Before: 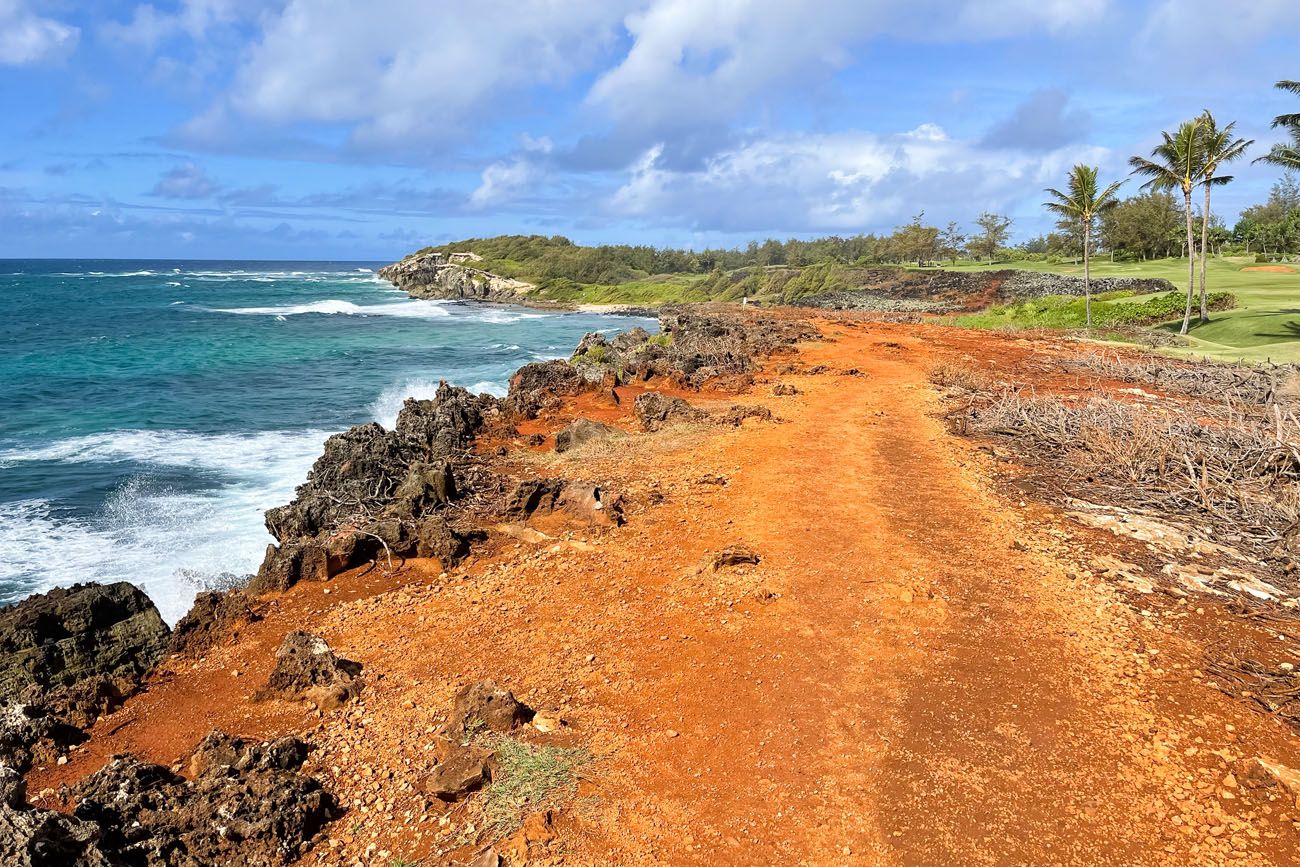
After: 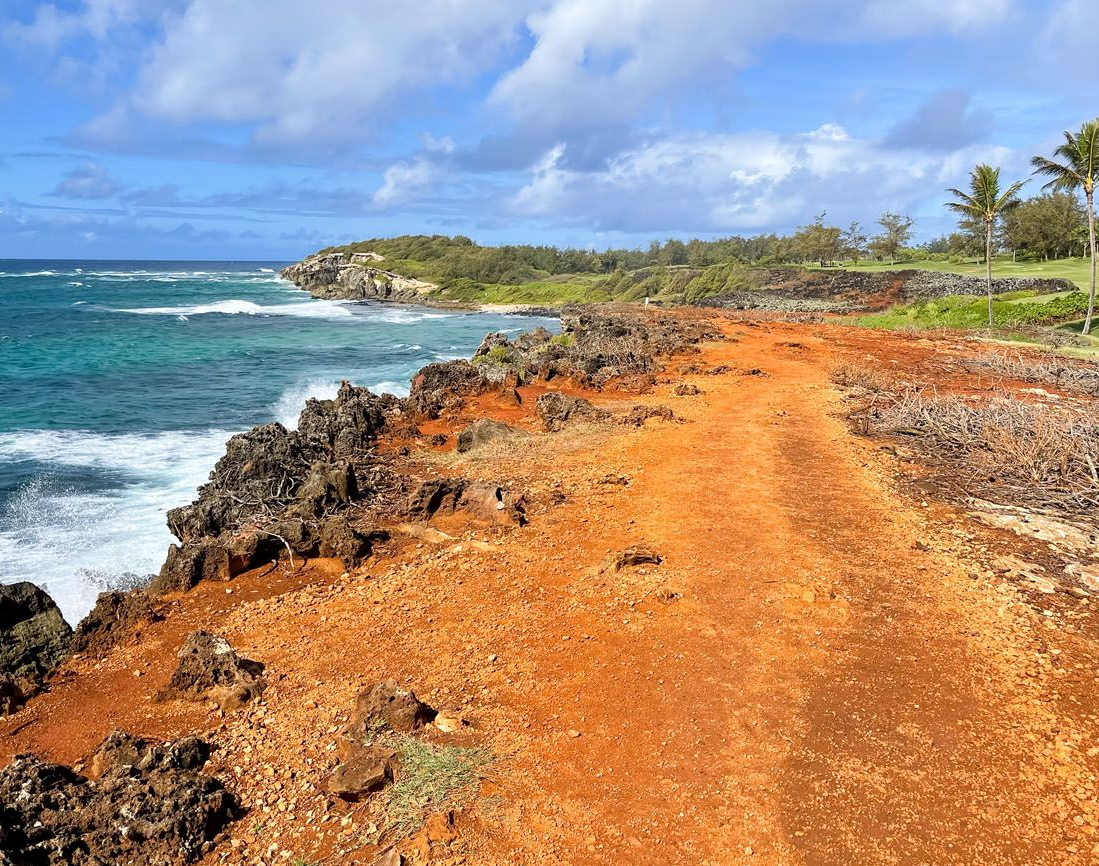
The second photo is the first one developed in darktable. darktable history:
exposure: black level correction 0.001, compensate exposure bias true, compensate highlight preservation false
crop: left 7.592%, right 7.859%
